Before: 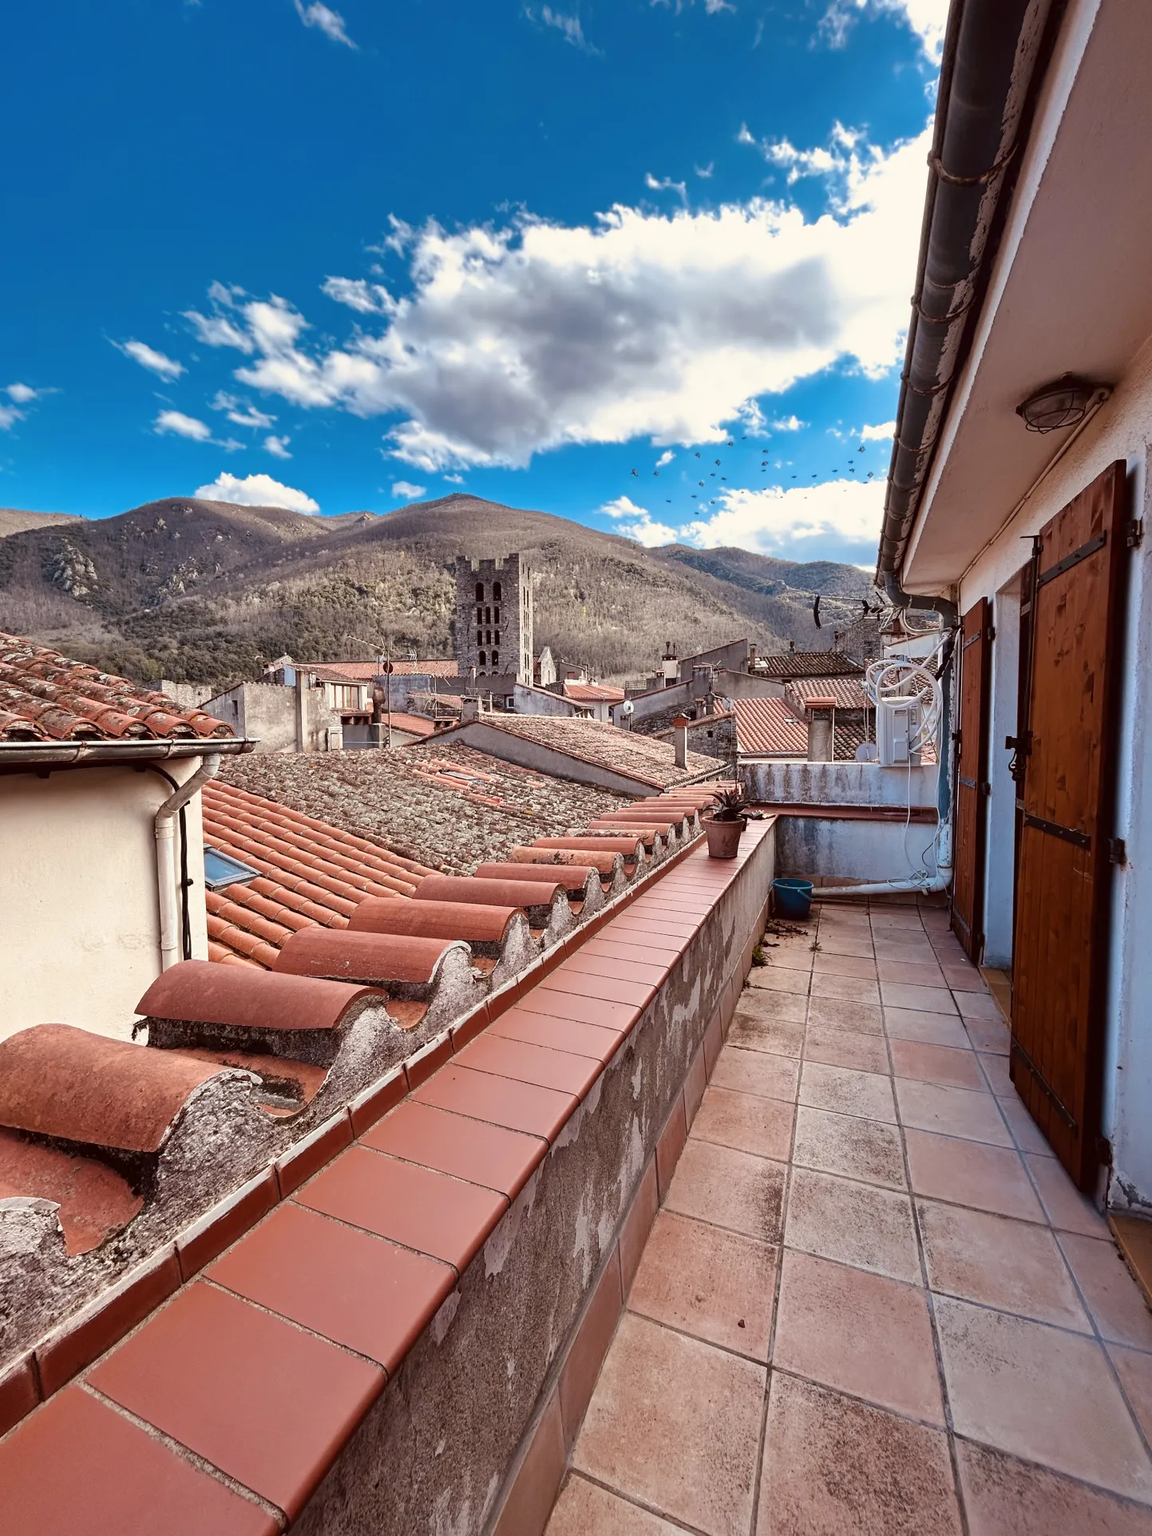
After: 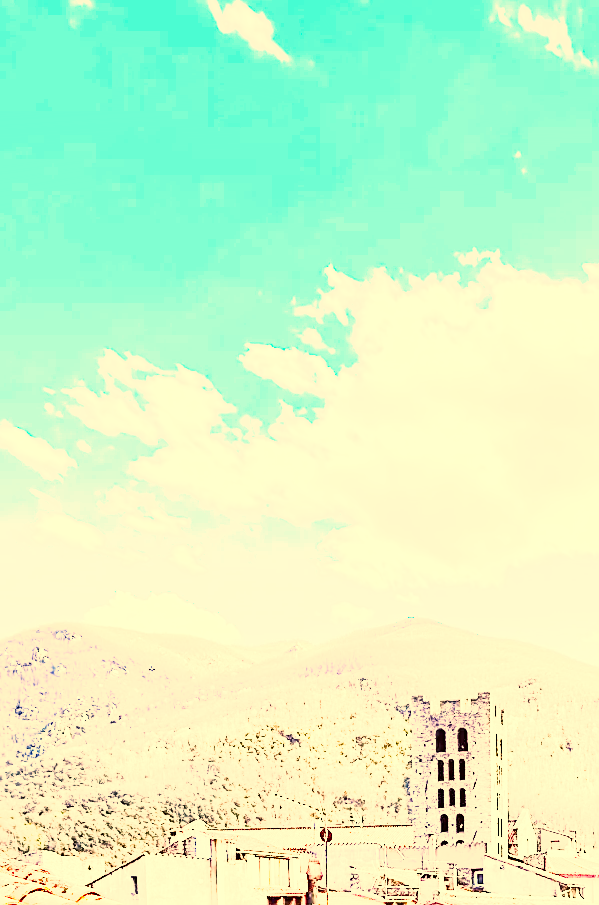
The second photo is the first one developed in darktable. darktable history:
tone equalizer: -8 EV -0.427 EV, -7 EV -0.356 EV, -6 EV -0.297 EV, -5 EV -0.189 EV, -3 EV 0.219 EV, -2 EV 0.336 EV, -1 EV 0.382 EV, +0 EV 0.436 EV, smoothing diameter 24.98%, edges refinement/feathering 9.77, preserve details guided filter
crop and rotate: left 11.109%, top 0.063%, right 47.359%, bottom 52.891%
sharpen: on, module defaults
color correction: highlights a* 14.78, highlights b* 31.88
color balance rgb: shadows lift › chroma 2.027%, shadows lift › hue 216.79°, power › luminance -7.937%, power › chroma 2.29%, power › hue 221.61°, highlights gain › luminance 14.603%, perceptual saturation grading › global saturation 18.815%, perceptual brilliance grading › global brilliance 34.359%, perceptual brilliance grading › highlights 50.775%, perceptual brilliance grading › mid-tones 59.018%, perceptual brilliance grading › shadows 34.346%, global vibrance 16.816%, saturation formula JzAzBz (2021)
base curve: curves: ch0 [(0, 0) (0.007, 0.004) (0.027, 0.03) (0.046, 0.07) (0.207, 0.54) (0.442, 0.872) (0.673, 0.972) (1, 1)], preserve colors none
exposure: black level correction 0, exposure 1.298 EV, compensate highlight preservation false
